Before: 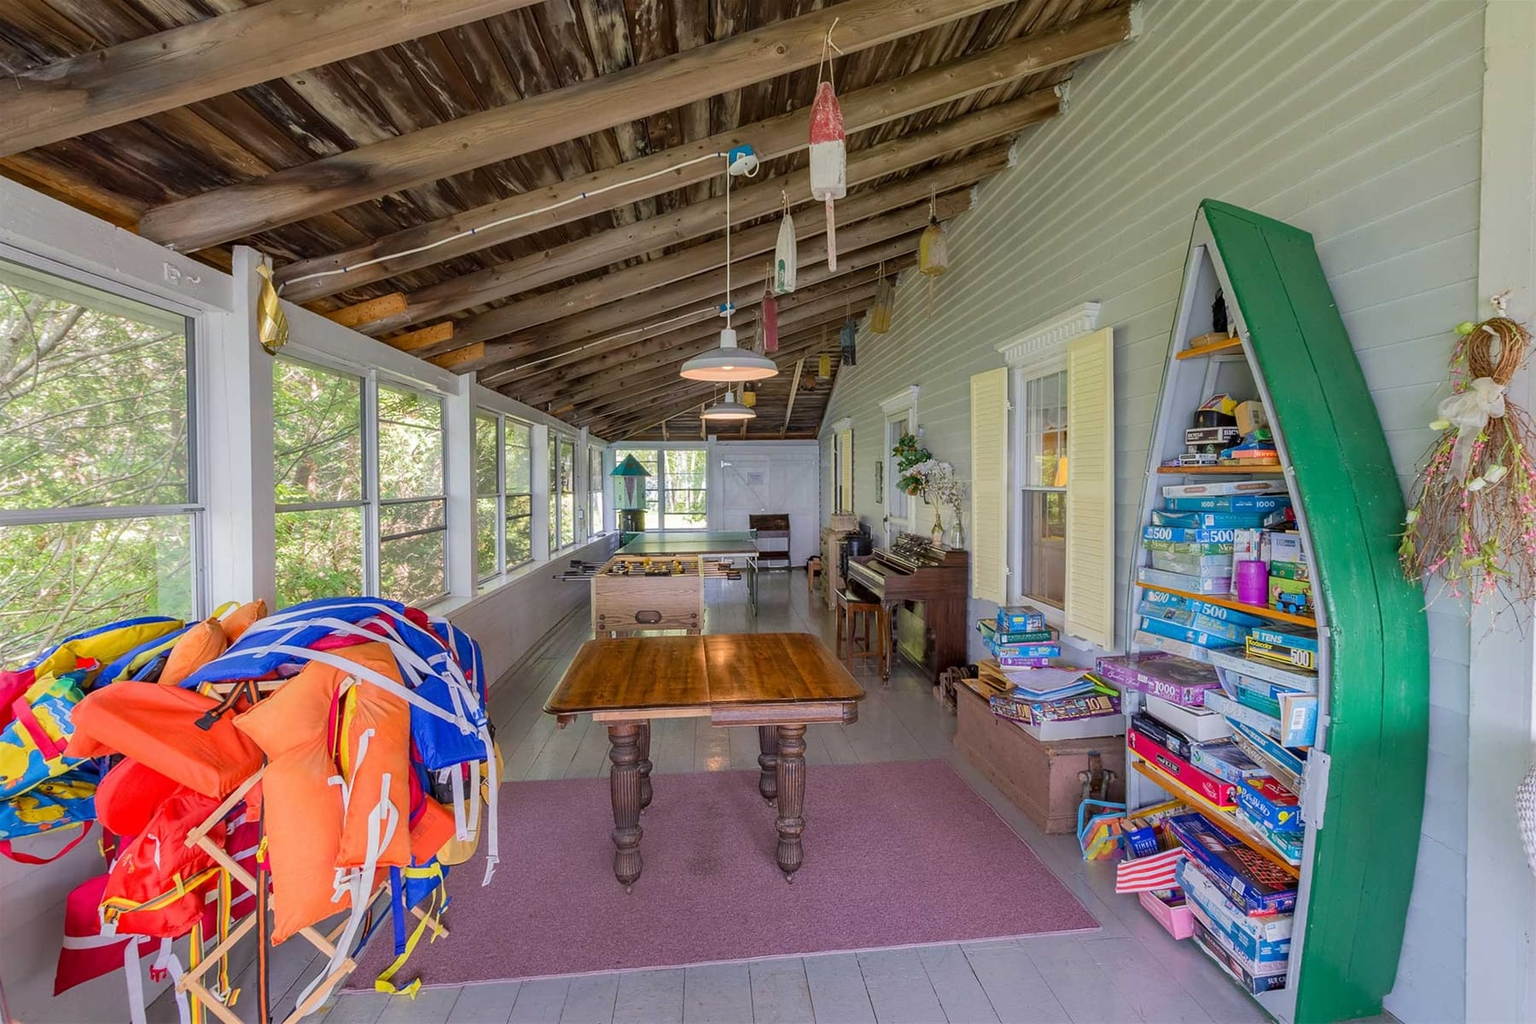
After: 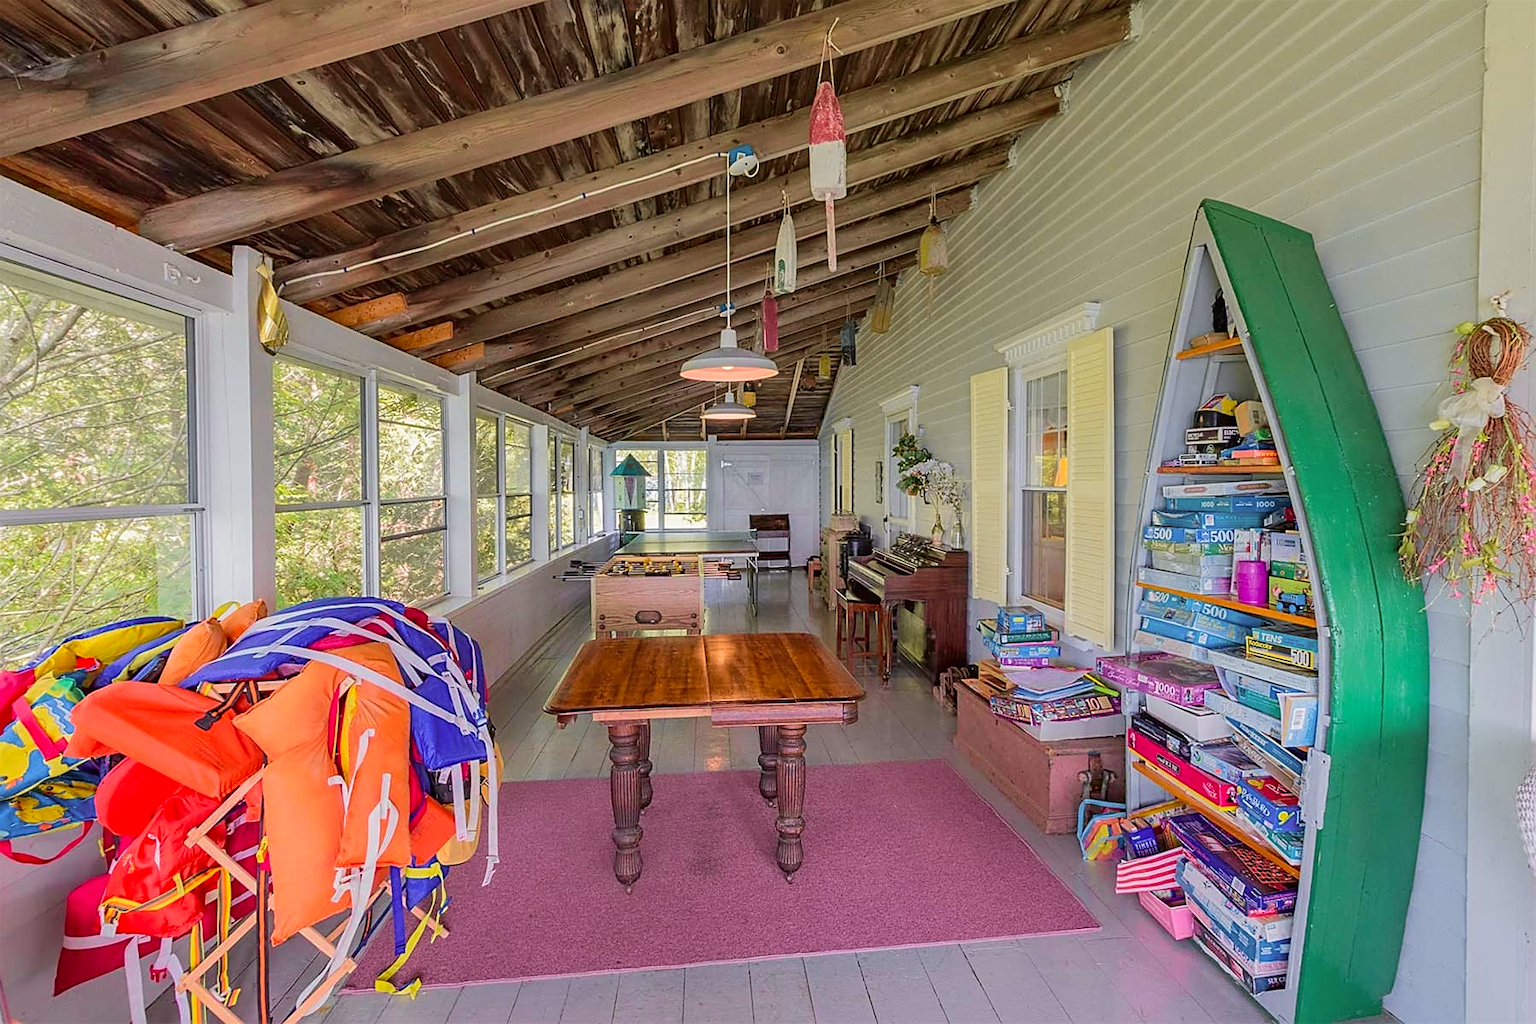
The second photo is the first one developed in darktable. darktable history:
sharpen: on, module defaults
velvia: on, module defaults
tone curve: curves: ch0 [(0, 0.013) (0.036, 0.035) (0.274, 0.288) (0.504, 0.536) (0.844, 0.84) (1, 0.97)]; ch1 [(0, 0) (0.389, 0.403) (0.462, 0.48) (0.499, 0.5) (0.524, 0.529) (0.567, 0.603) (0.626, 0.651) (0.749, 0.781) (1, 1)]; ch2 [(0, 0) (0.464, 0.478) (0.5, 0.501) (0.533, 0.539) (0.599, 0.6) (0.704, 0.732) (1, 1)], color space Lab, independent channels, preserve colors none
